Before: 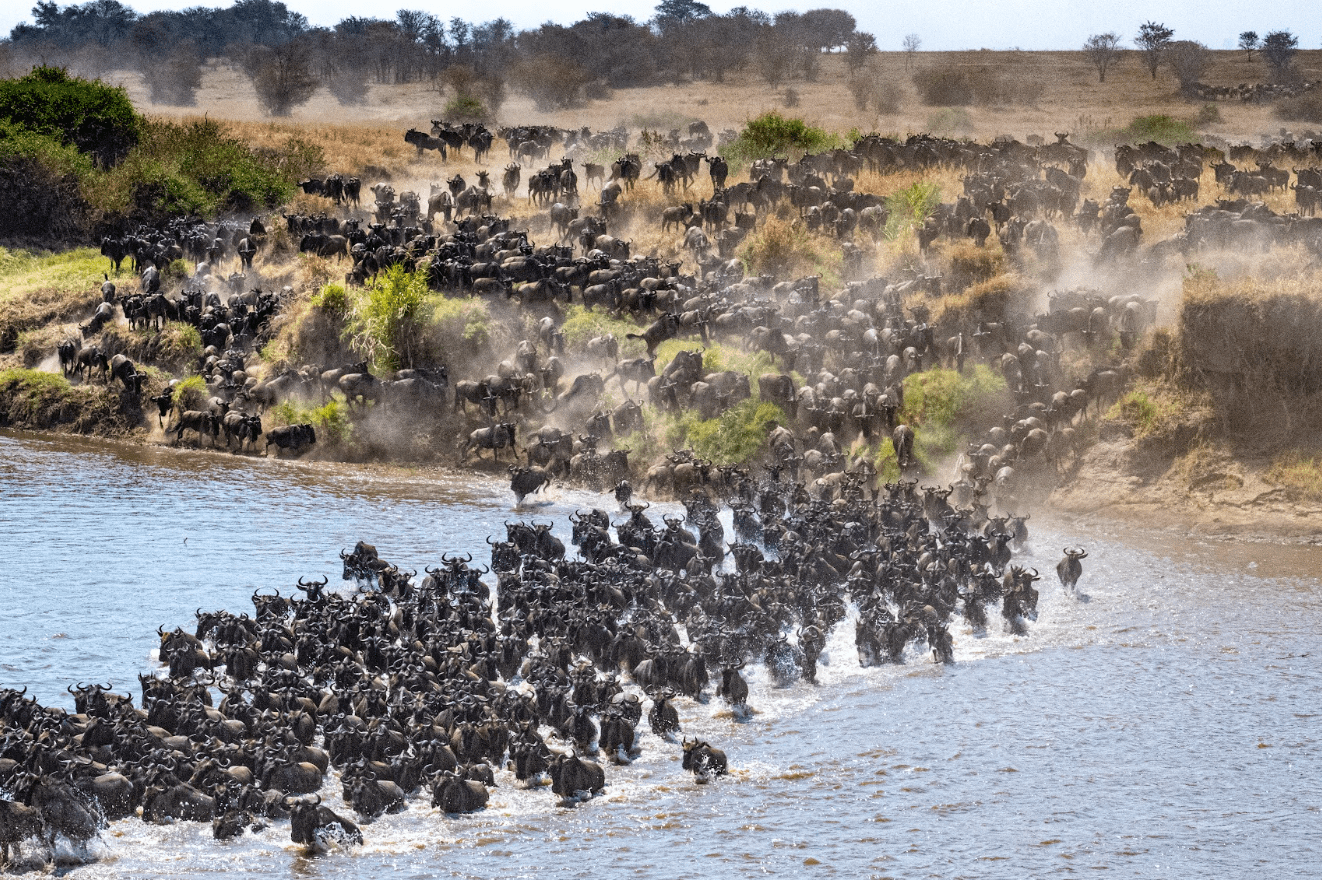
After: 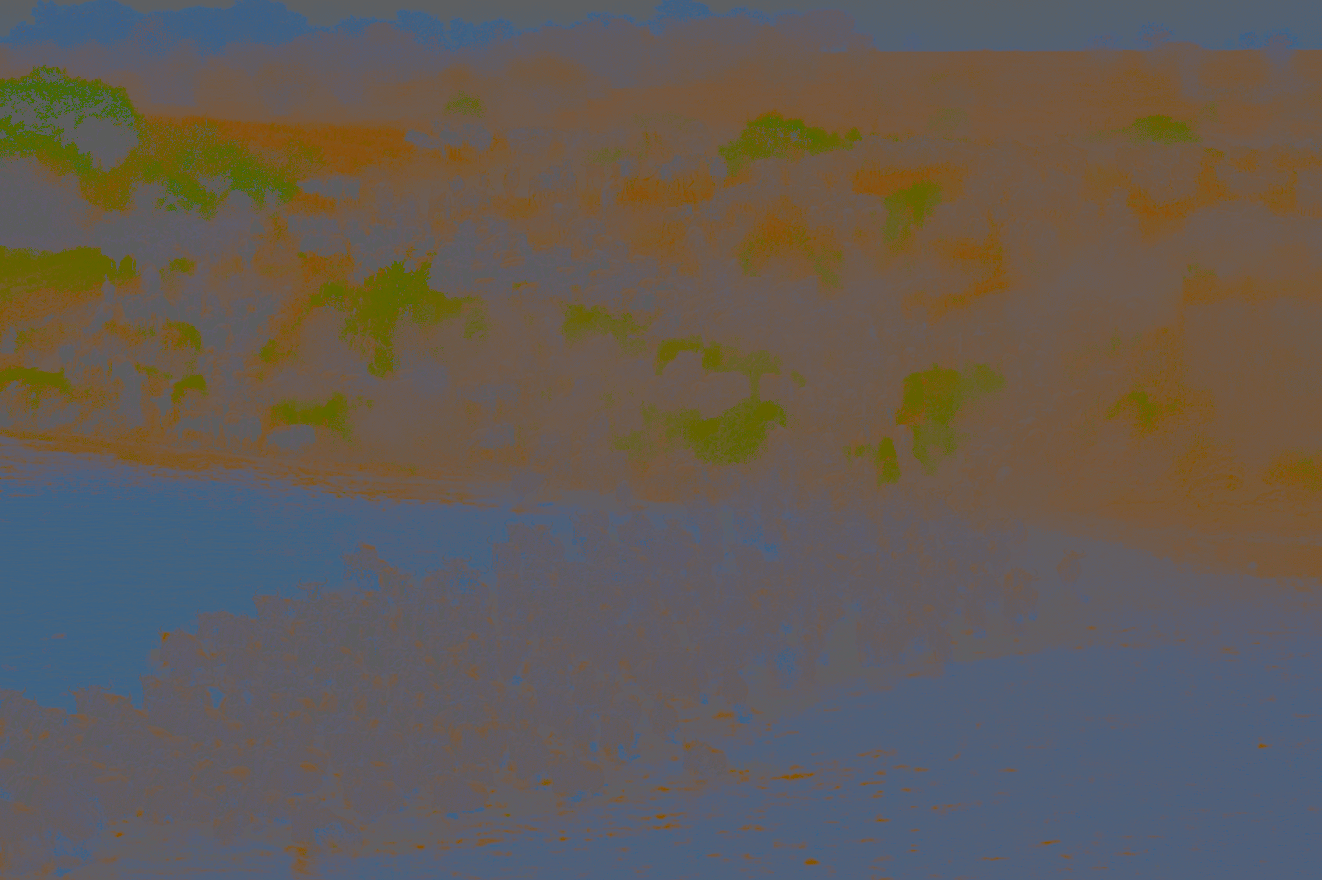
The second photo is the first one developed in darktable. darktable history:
color balance rgb: shadows lift › luminance -10%, shadows lift › chroma 1%, shadows lift › hue 113°, power › luminance -15%, highlights gain › chroma 0.2%, highlights gain › hue 333°, global offset › luminance 0.5%, perceptual saturation grading › global saturation 20%, perceptual saturation grading › highlights -50%, perceptual saturation grading › shadows 25%, contrast -10%
sharpen: on, module defaults
exposure: black level correction 0.01, exposure 0.014 EV, compensate highlight preservation false
local contrast: detail 142%
contrast brightness saturation: contrast -0.99, brightness -0.17, saturation 0.75
